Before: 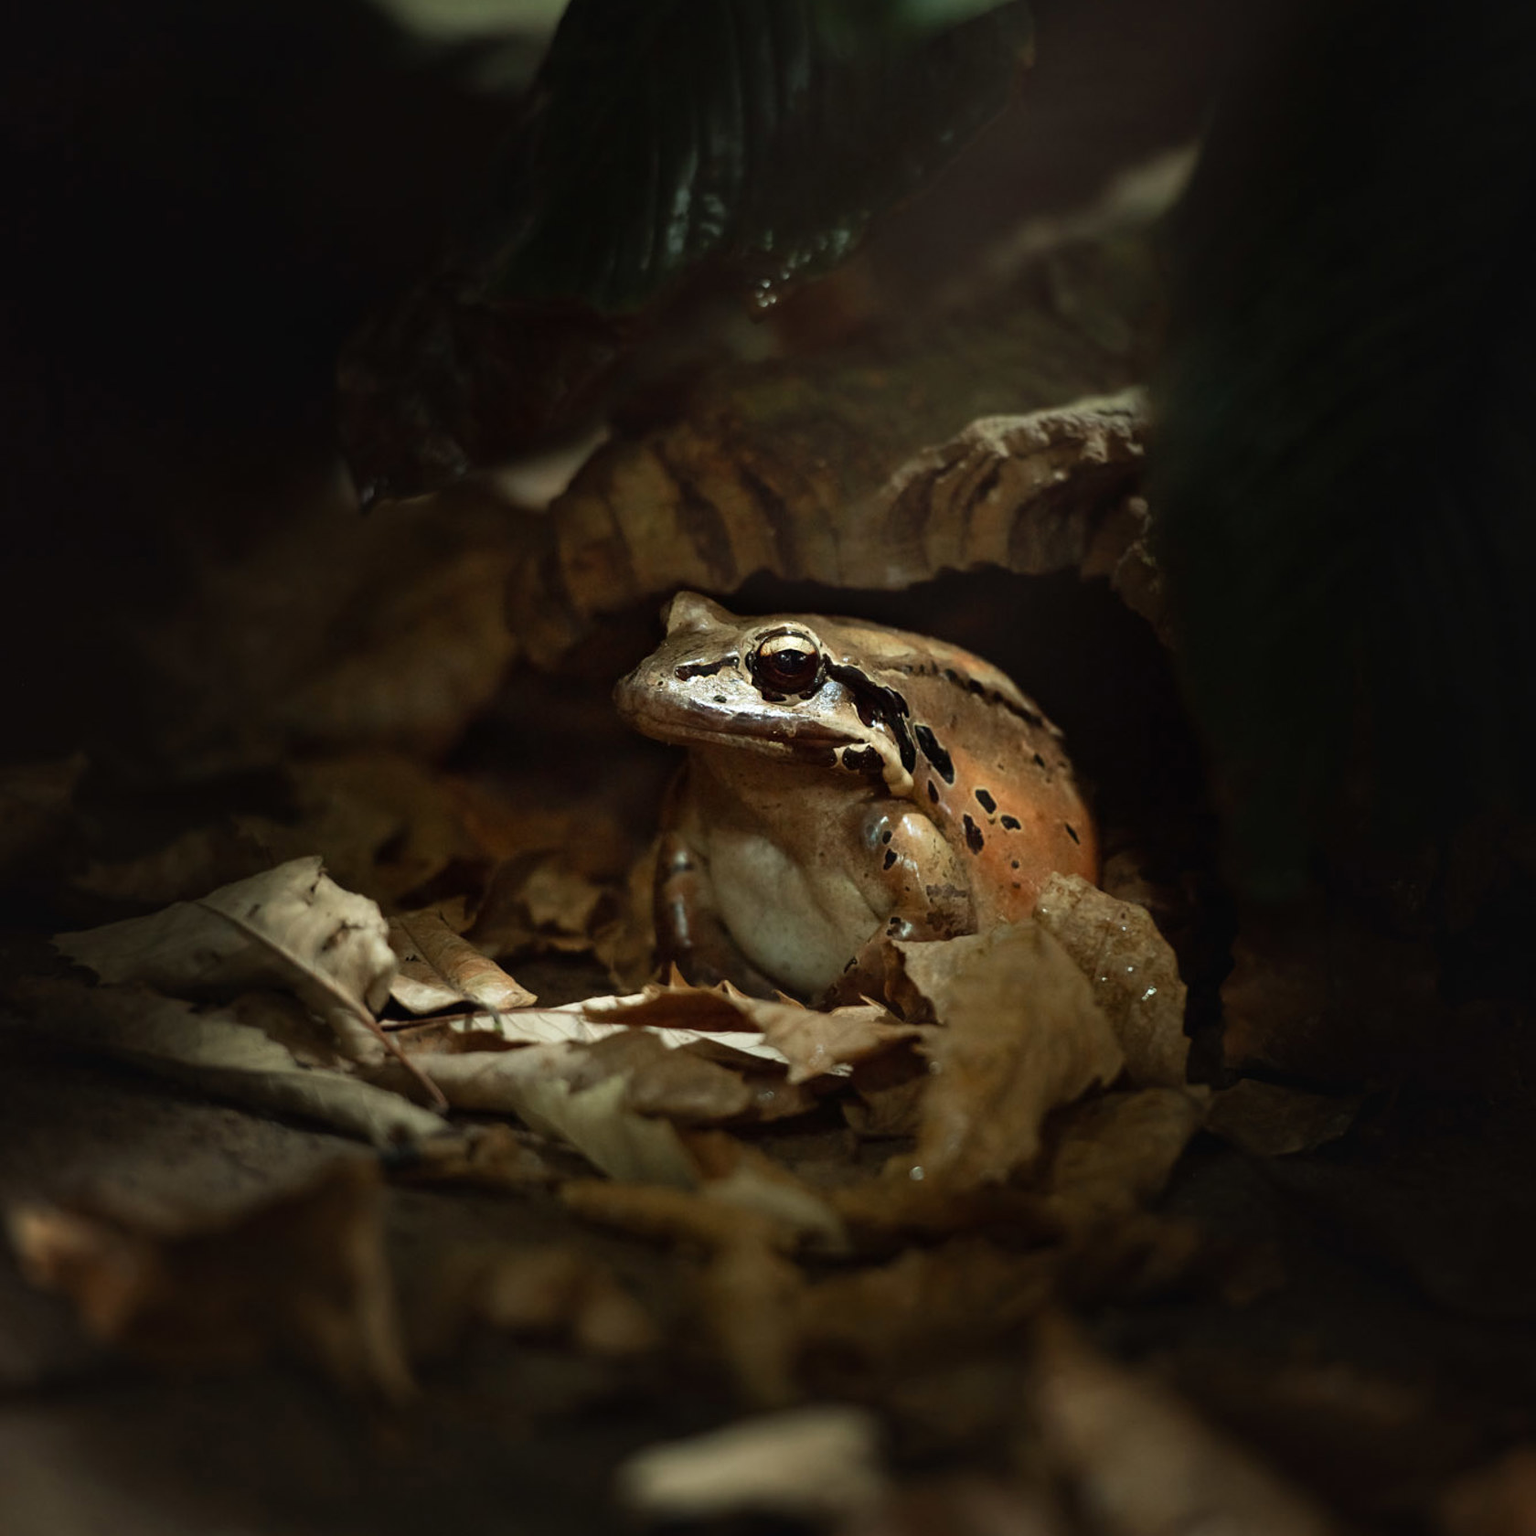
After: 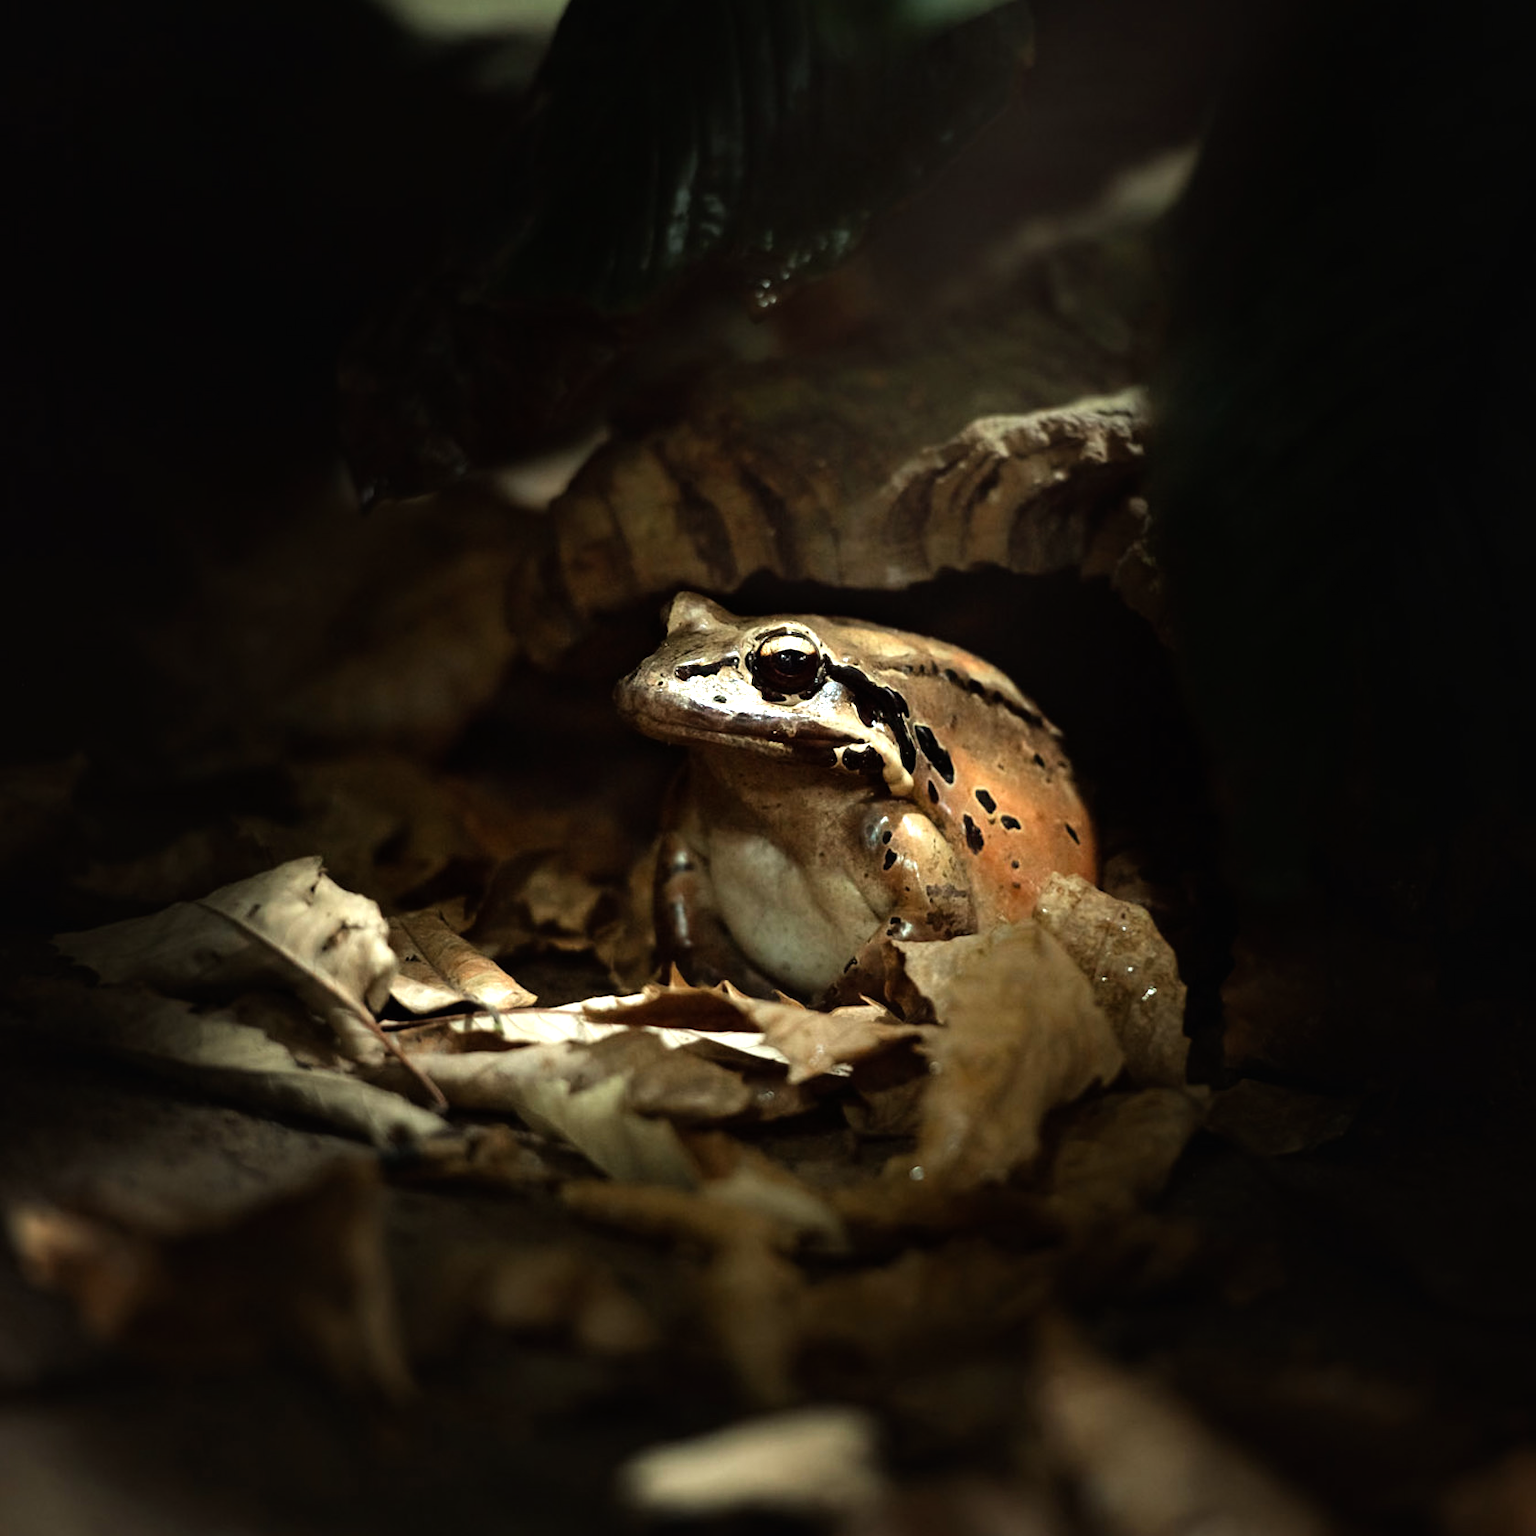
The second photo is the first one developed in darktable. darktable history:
tone equalizer: -8 EV -1.1 EV, -7 EV -0.976 EV, -6 EV -0.864 EV, -5 EV -0.568 EV, -3 EV 0.55 EV, -2 EV 0.88 EV, -1 EV 0.99 EV, +0 EV 1.06 EV
